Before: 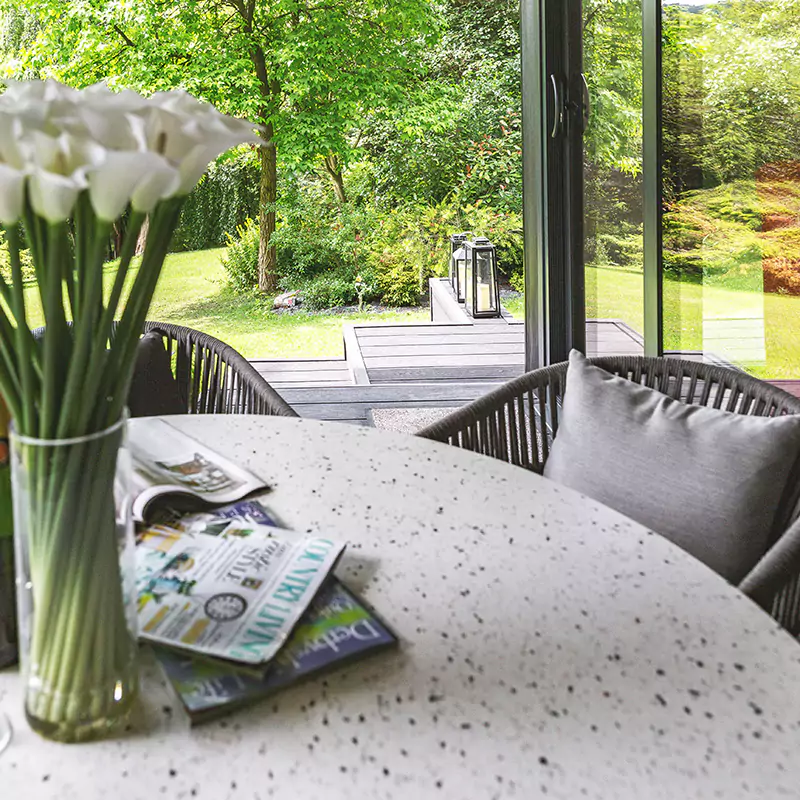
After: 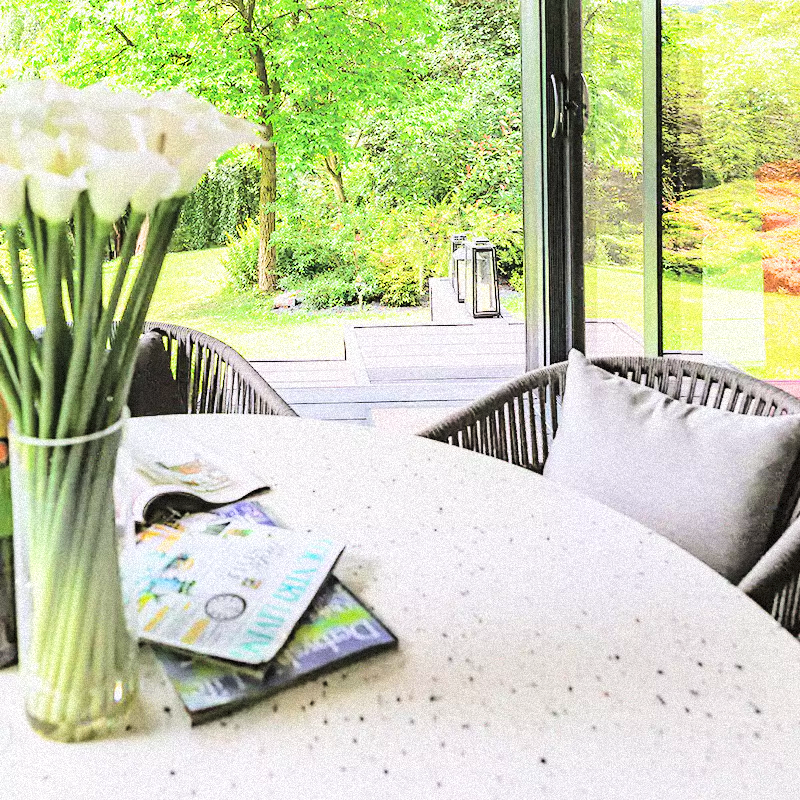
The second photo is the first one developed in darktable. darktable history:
rgb curve: curves: ch0 [(0, 0) (0.284, 0.292) (0.505, 0.644) (1, 1)], compensate middle gray true
grain: strength 35%, mid-tones bias 0%
filmic rgb: hardness 4.17, contrast 1.364, color science v6 (2022)
color balance: on, module defaults
exposure: exposure 1.16 EV, compensate exposure bias true, compensate highlight preservation false
